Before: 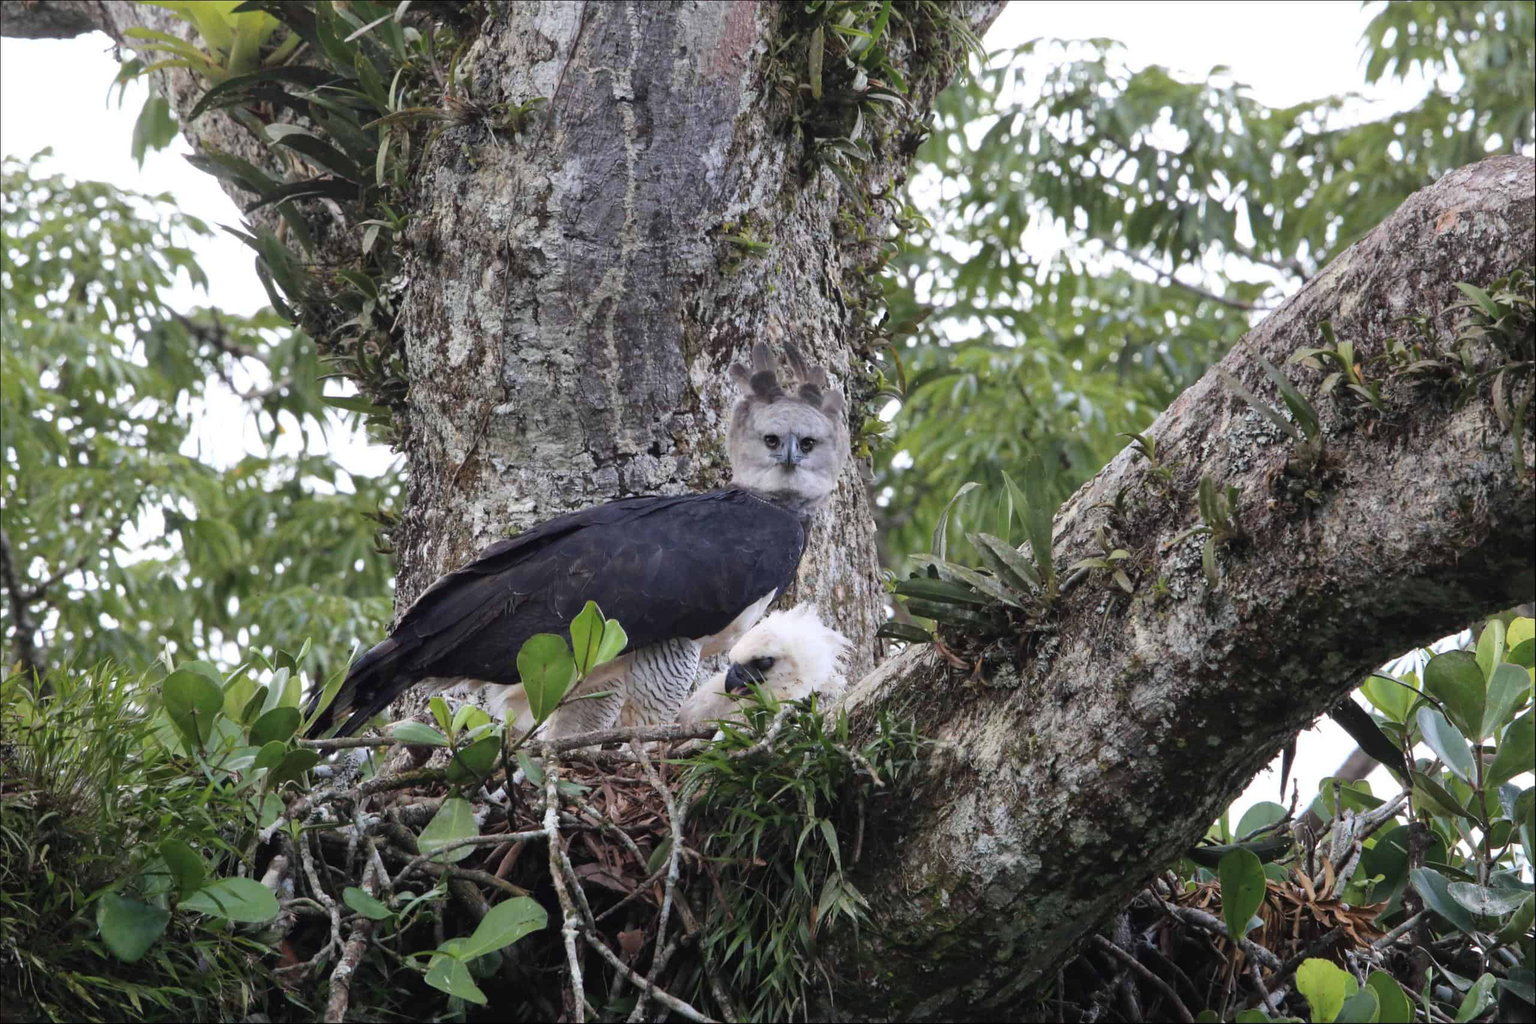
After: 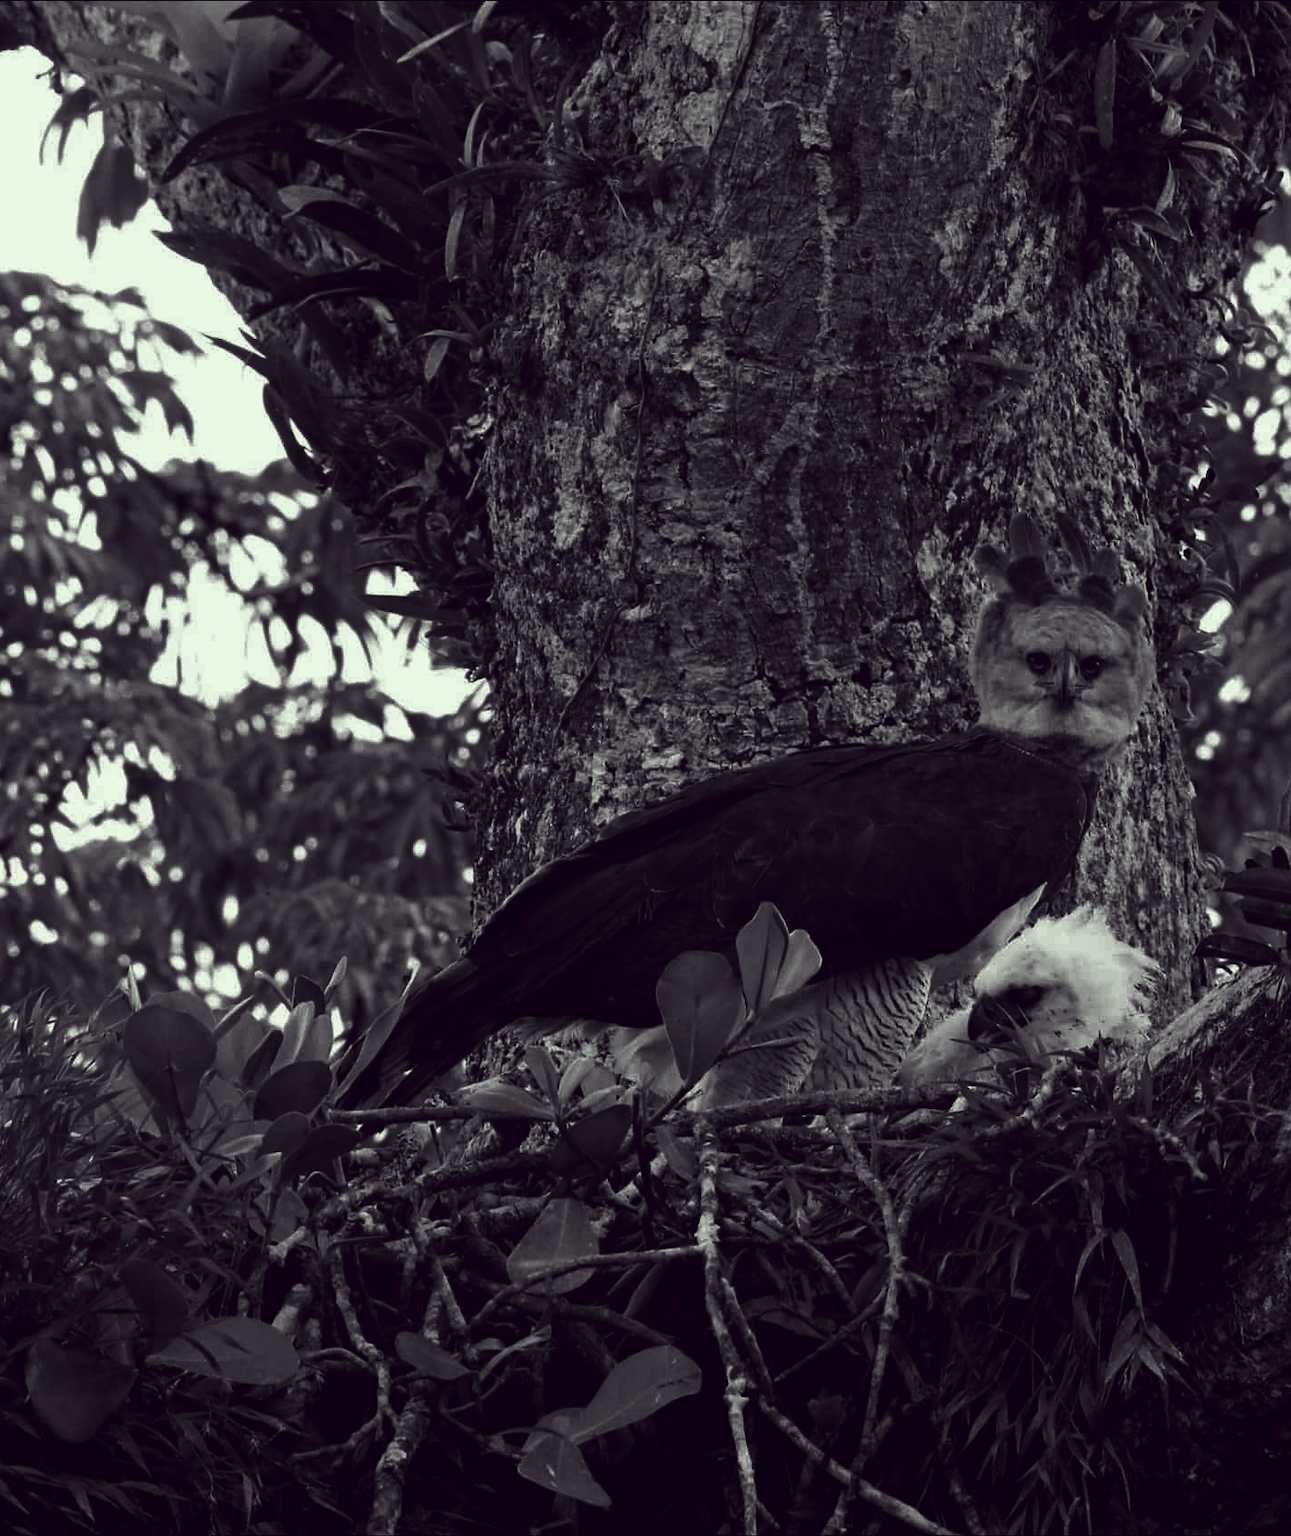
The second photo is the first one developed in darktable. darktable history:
color correction: highlights a* -20.63, highlights b* 20.82, shadows a* 19.71, shadows b* -20.62, saturation 0.391
local contrast: mode bilateral grid, contrast 99, coarseness 99, detail 89%, midtone range 0.2
contrast brightness saturation: contrast -0.031, brightness -0.593, saturation -0.995
haze removal: strength 0.303, distance 0.246, compatibility mode true, adaptive false
crop: left 5.218%, right 38.743%
